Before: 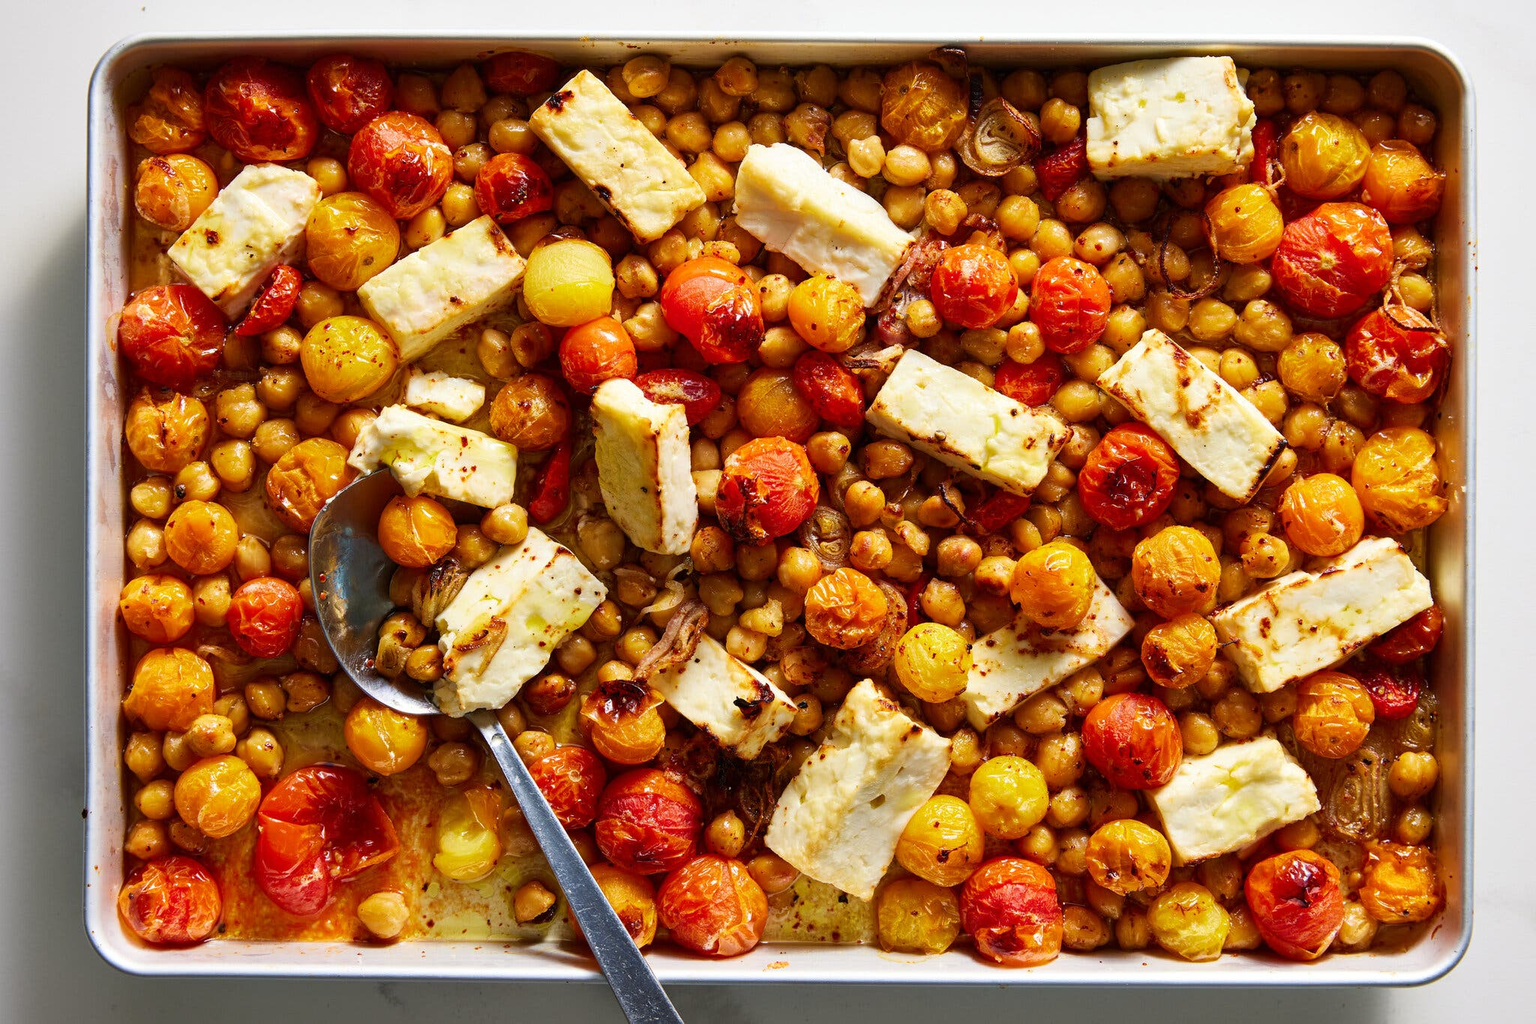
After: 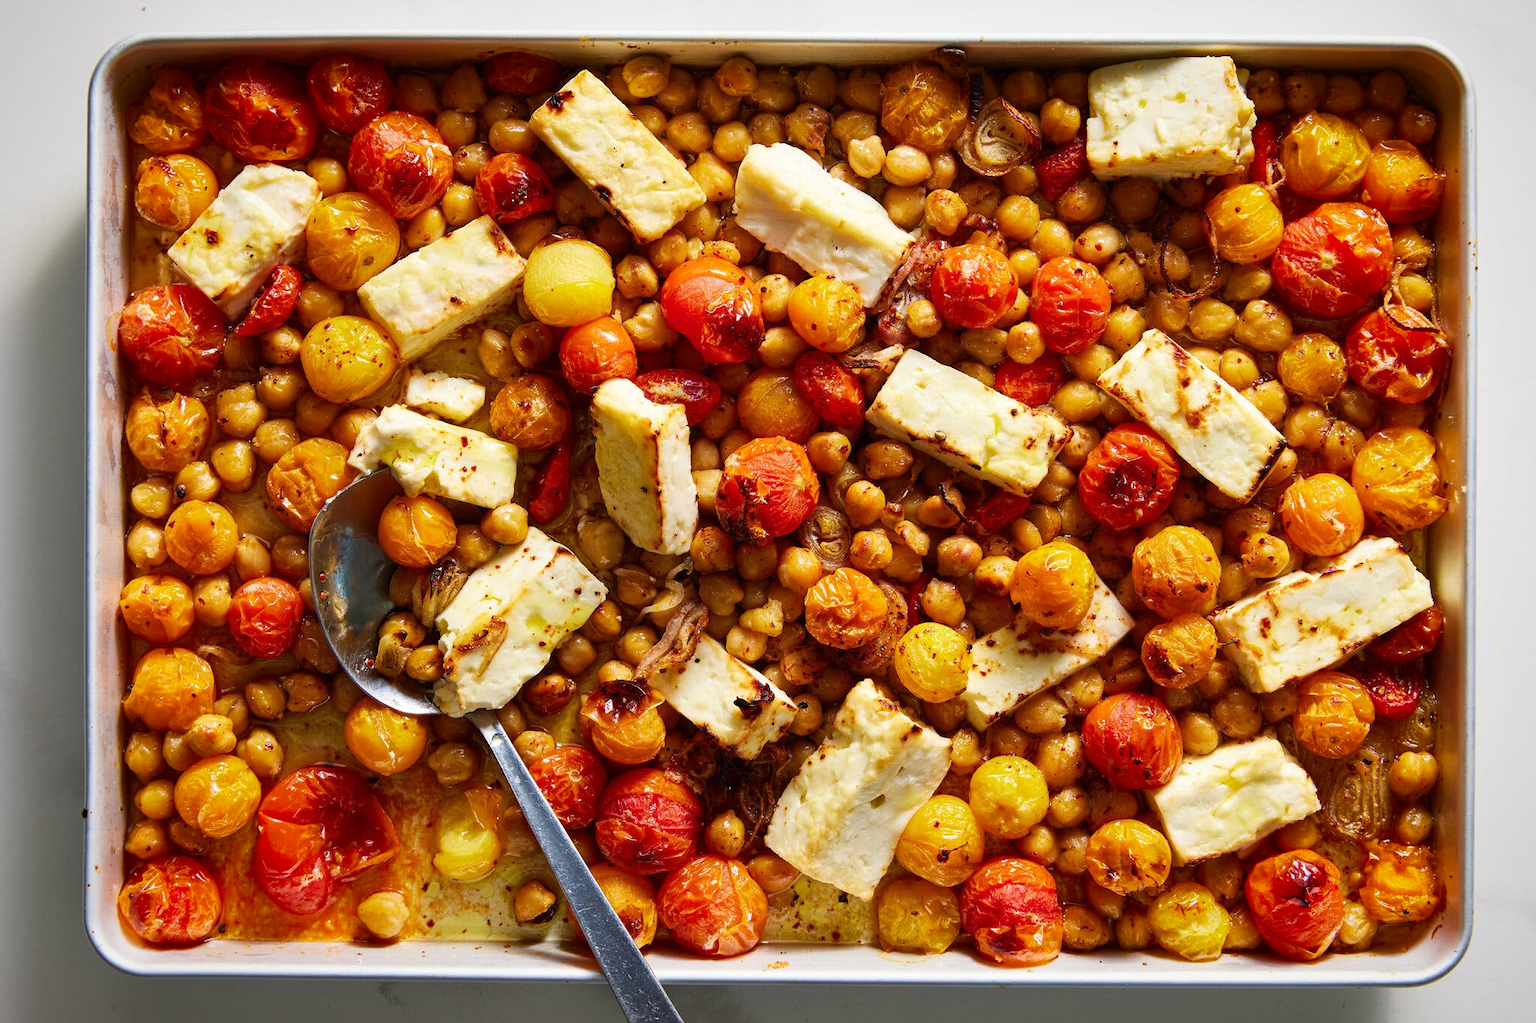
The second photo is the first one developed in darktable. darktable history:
vignetting: fall-off radius 69.88%, brightness -0.221, saturation 0.15, automatic ratio true
